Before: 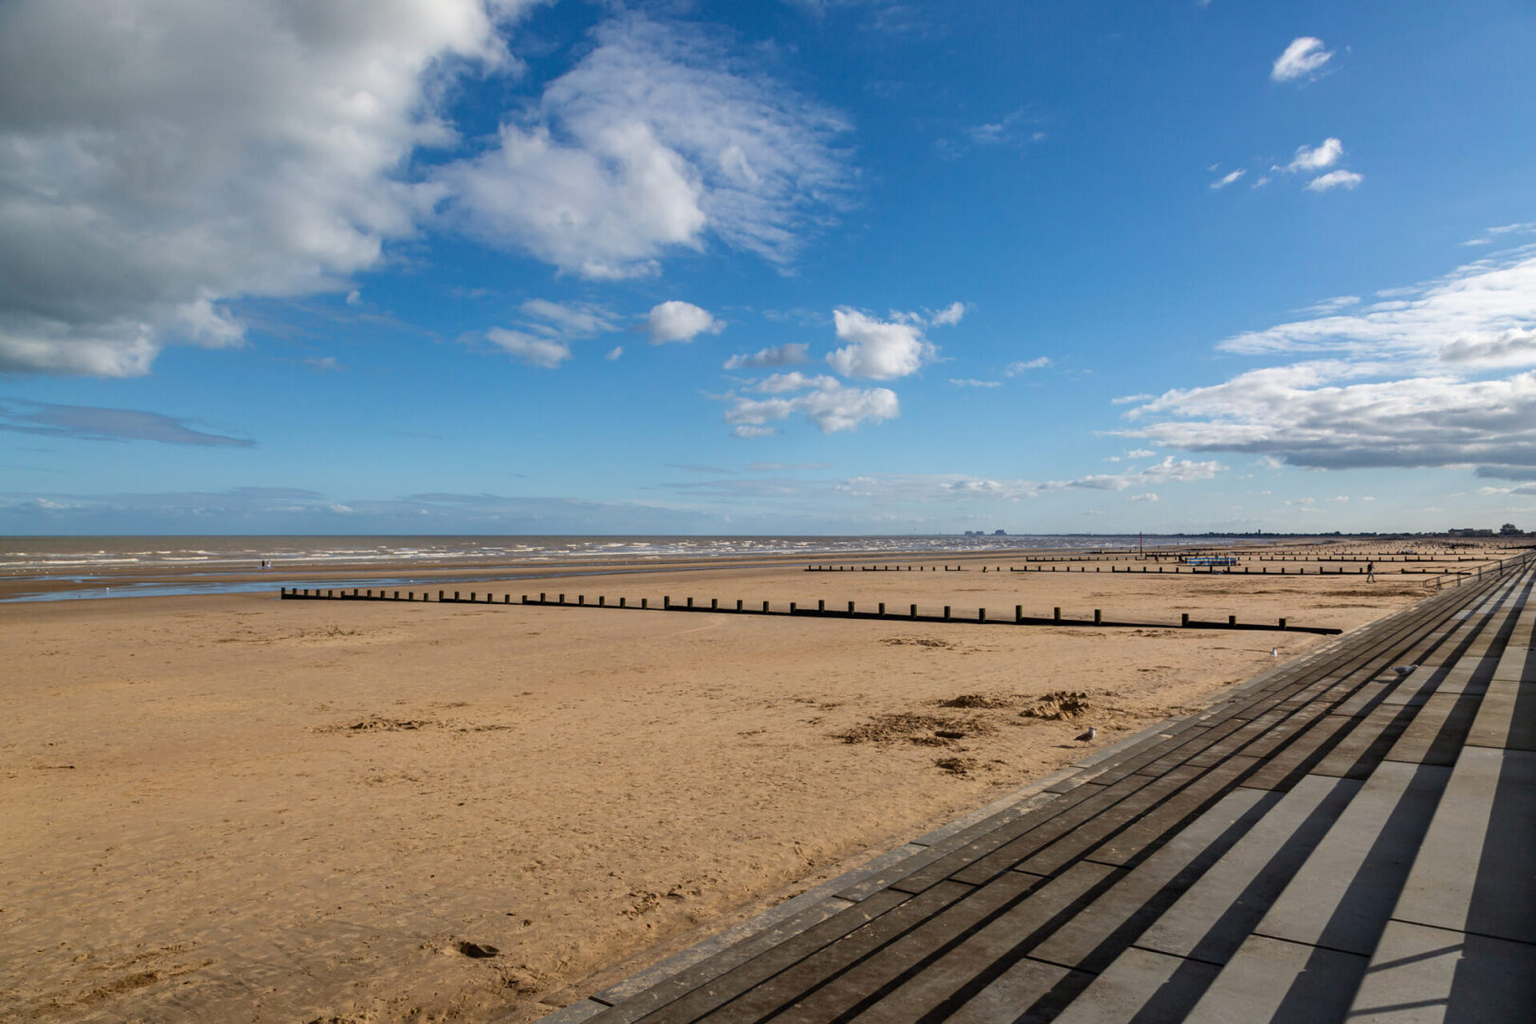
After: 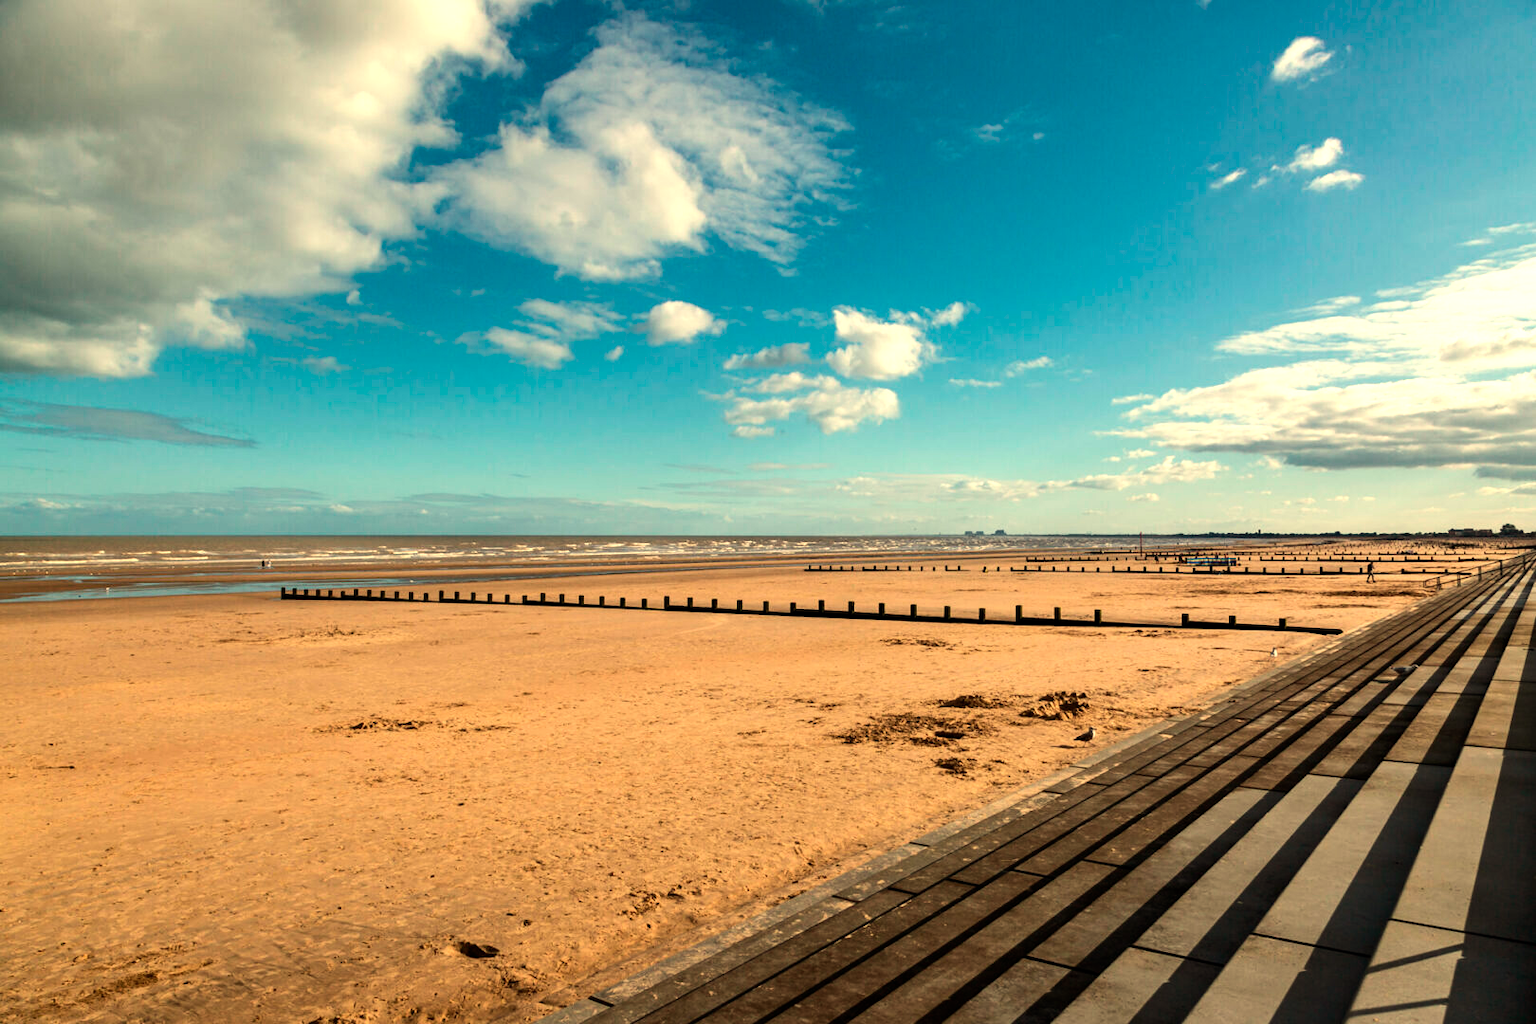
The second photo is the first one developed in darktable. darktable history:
tone equalizer: -8 EV -0.75 EV, -7 EV -0.7 EV, -6 EV -0.6 EV, -5 EV -0.4 EV, -3 EV 0.4 EV, -2 EV 0.6 EV, -1 EV 0.7 EV, +0 EV 0.75 EV, edges refinement/feathering 500, mask exposure compensation -1.57 EV, preserve details no
white balance: red 1.08, blue 0.791
